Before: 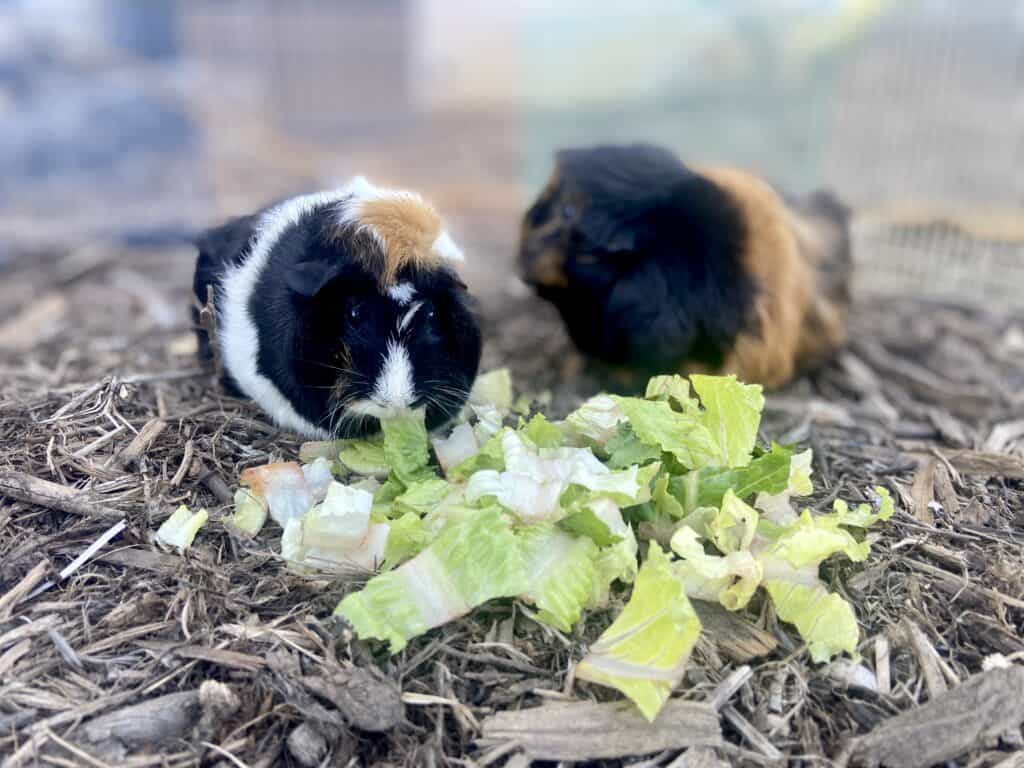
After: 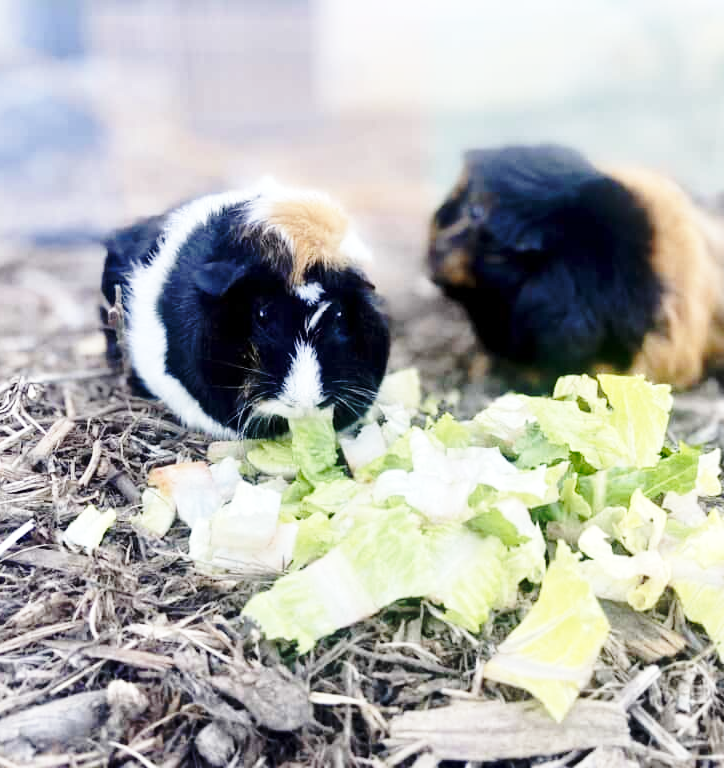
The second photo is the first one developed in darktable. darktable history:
contrast brightness saturation: saturation -0.05
crop and rotate: left 9.061%, right 20.142%
base curve: curves: ch0 [(0, 0) (0.032, 0.037) (0.105, 0.228) (0.435, 0.76) (0.856, 0.983) (1, 1)], preserve colors none
